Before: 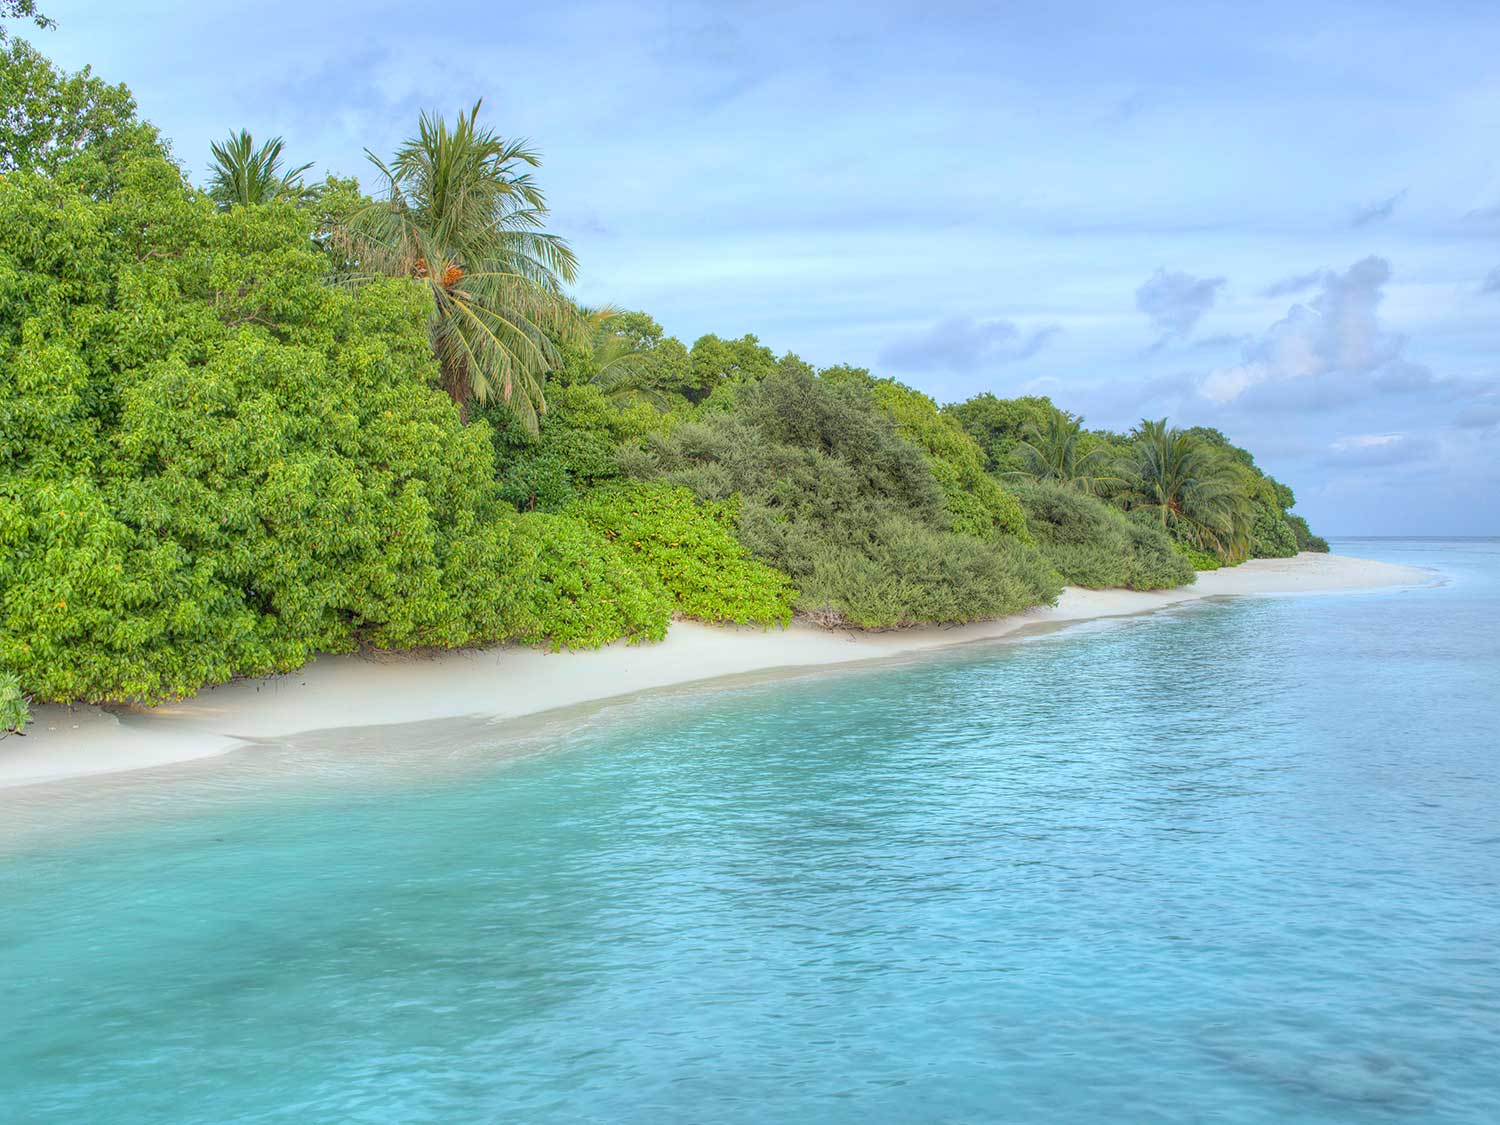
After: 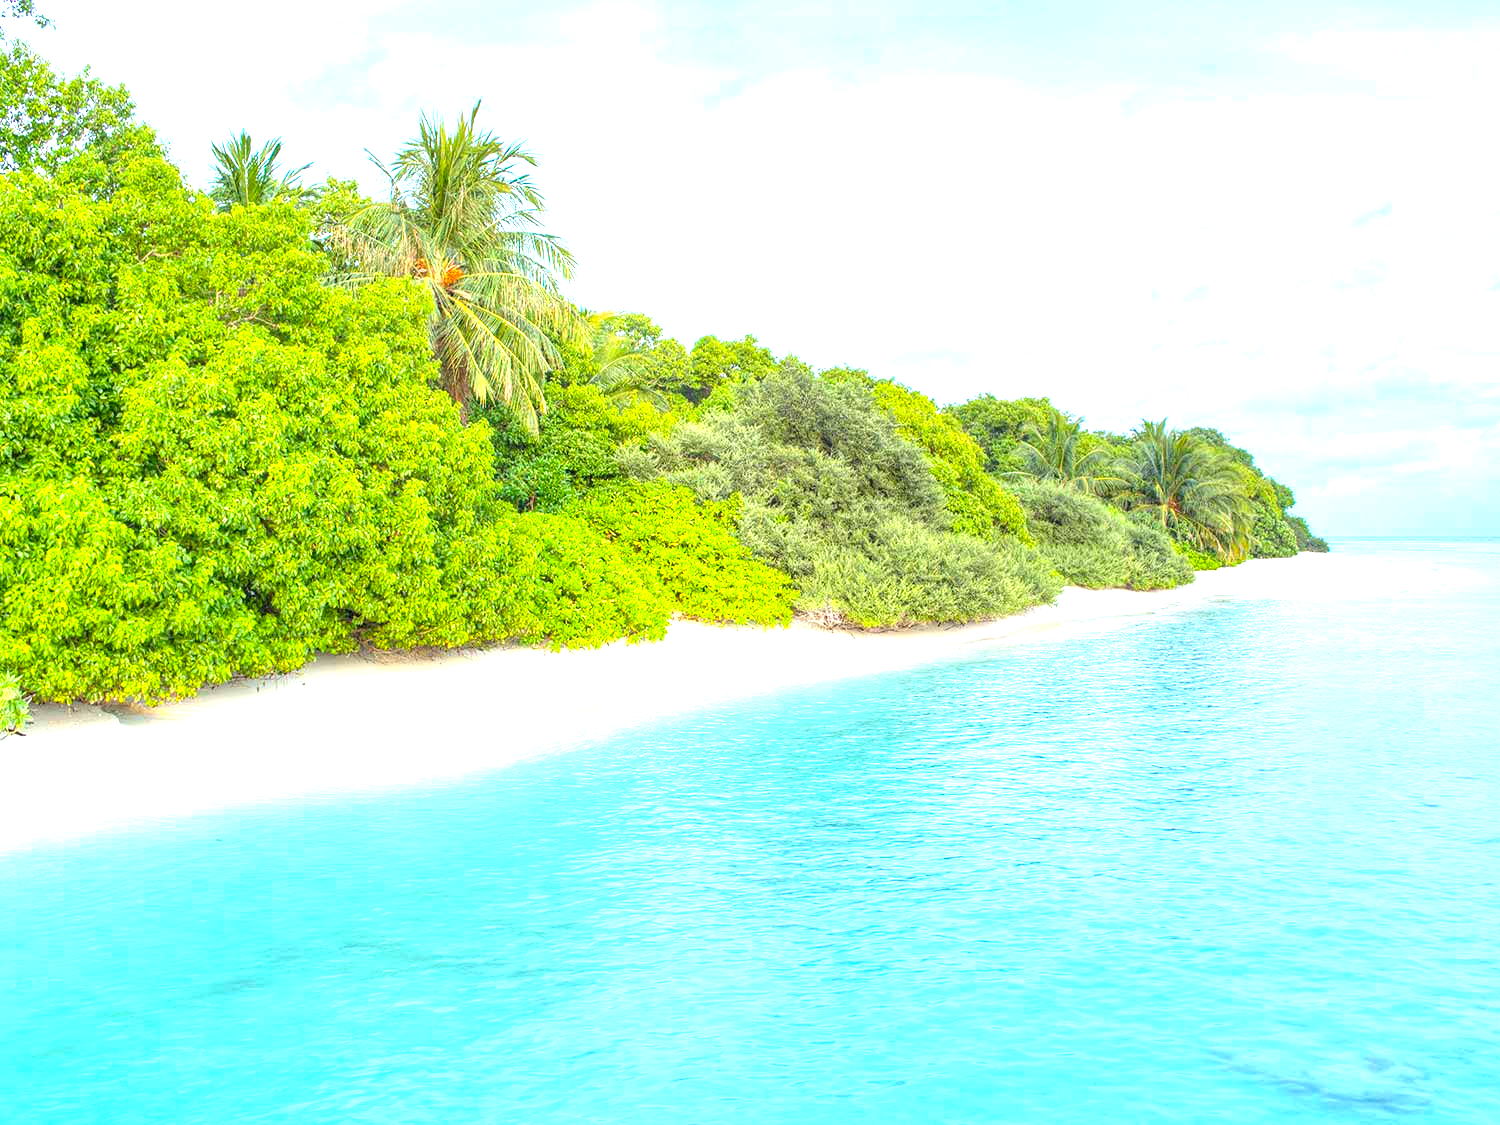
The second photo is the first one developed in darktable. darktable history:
color balance rgb: perceptual saturation grading › global saturation 19.577%, perceptual brilliance grading › global brilliance 24.772%, global vibrance 9.616%
exposure: exposure 0.632 EV, compensate highlight preservation false
